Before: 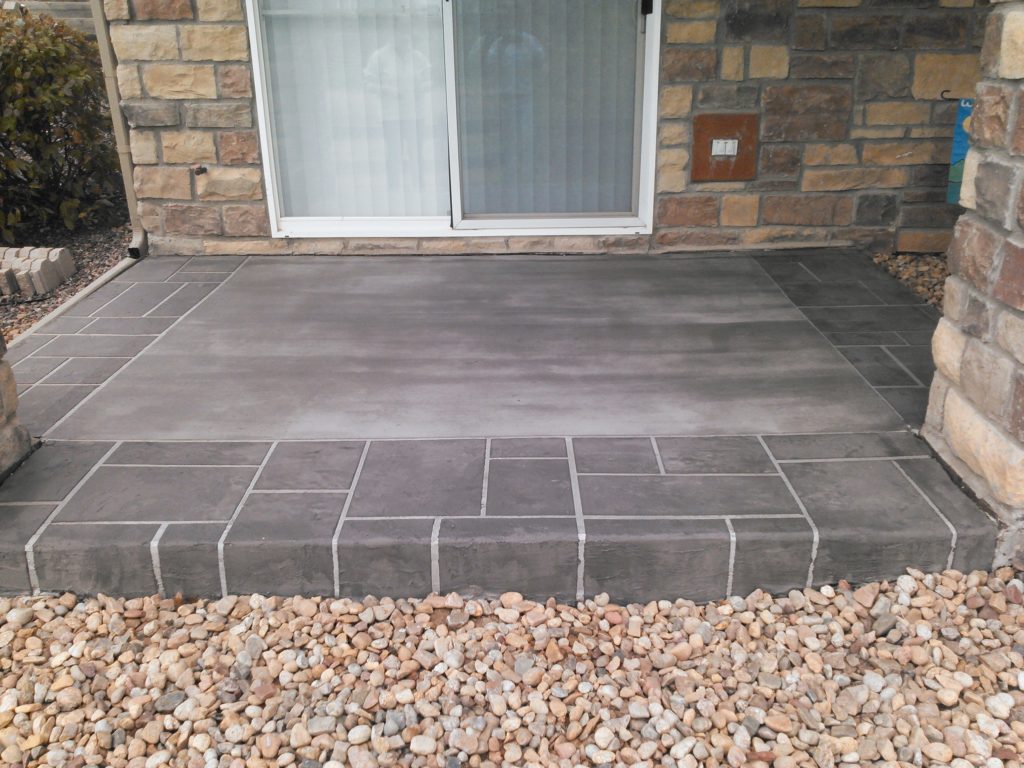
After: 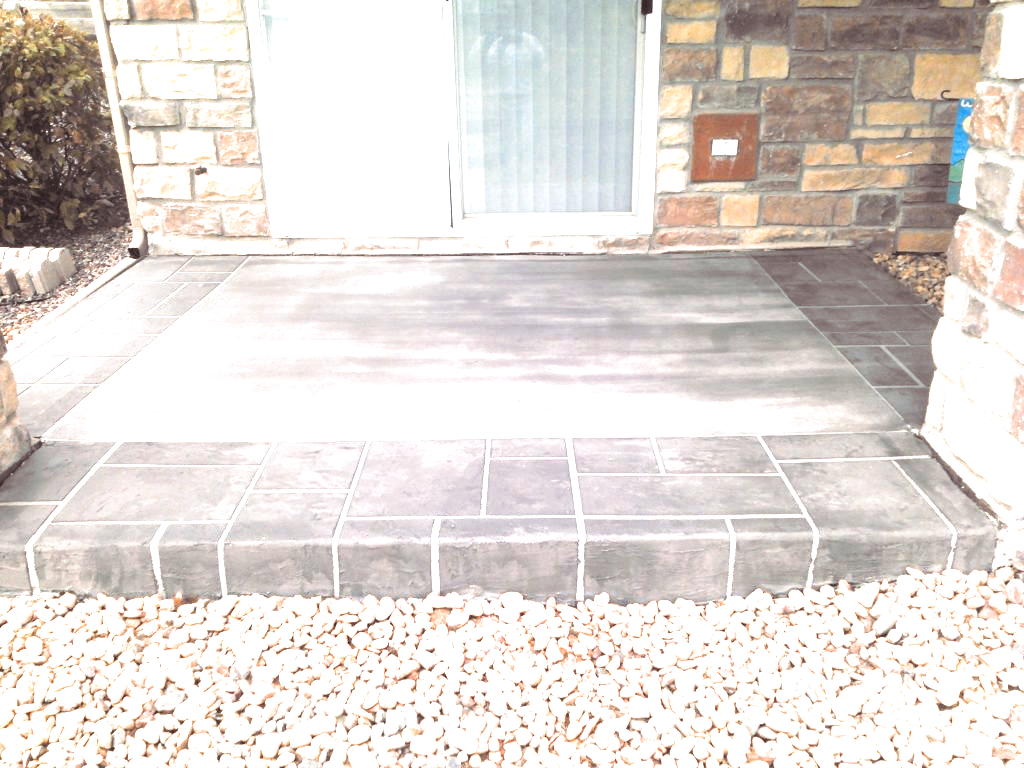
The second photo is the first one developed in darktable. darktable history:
split-toning: shadows › saturation 0.24, highlights › hue 54°, highlights › saturation 0.24
exposure: black level correction 0, exposure 1.9 EV, compensate highlight preservation false
